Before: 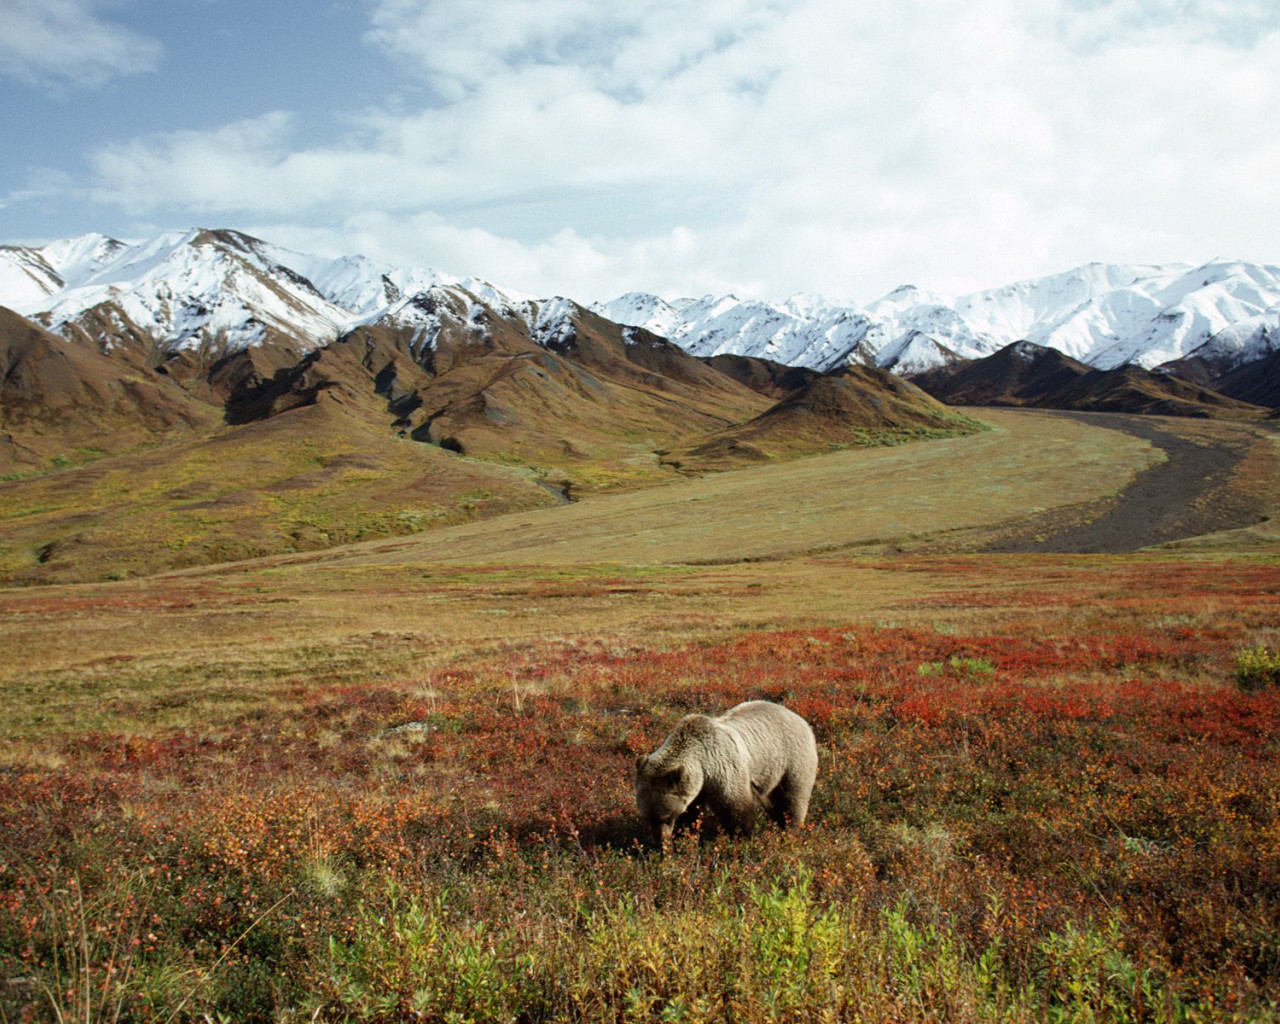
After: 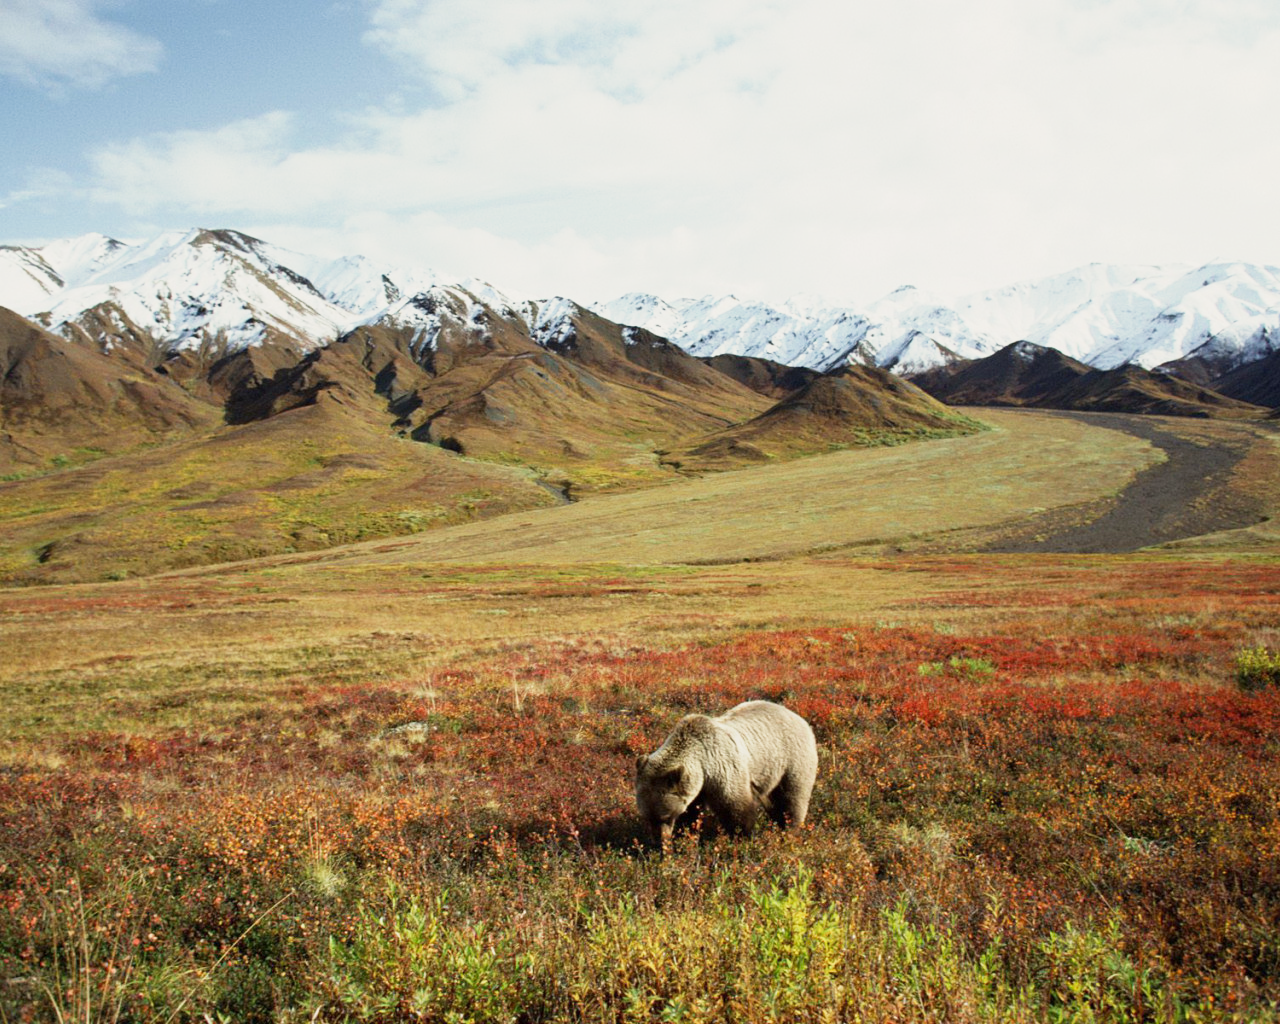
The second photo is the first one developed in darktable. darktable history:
base curve: curves: ch0 [(0, 0) (0.088, 0.125) (0.176, 0.251) (0.354, 0.501) (0.613, 0.749) (1, 0.877)], preserve colors none
color correction: highlights b* 2.97
